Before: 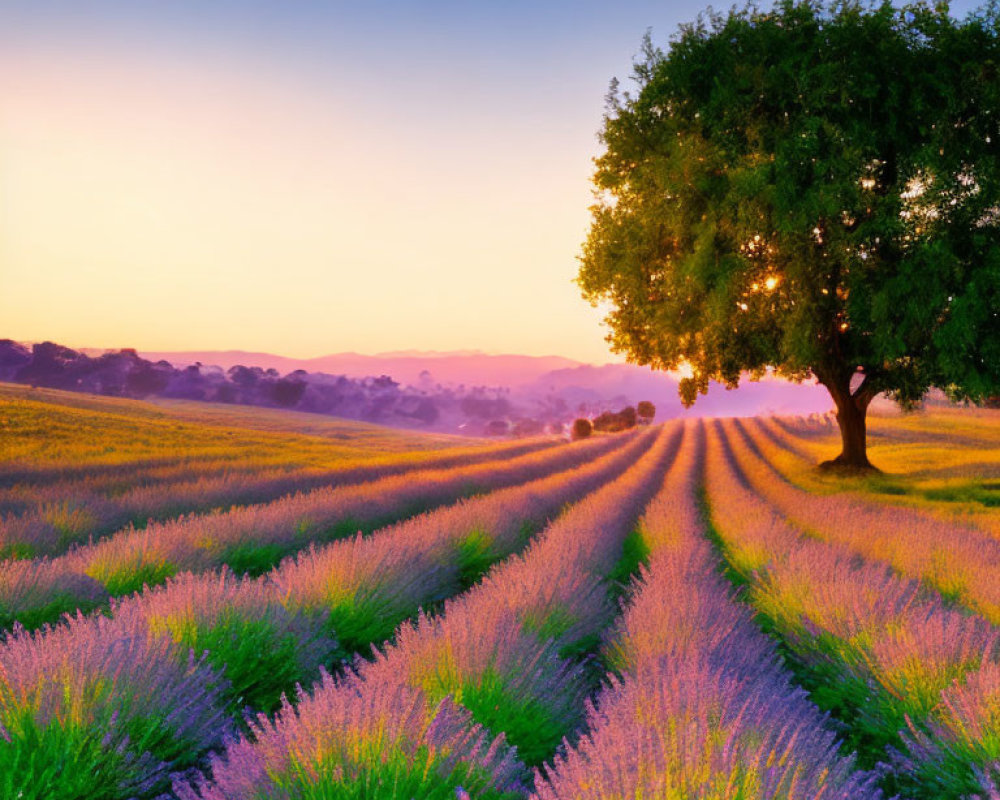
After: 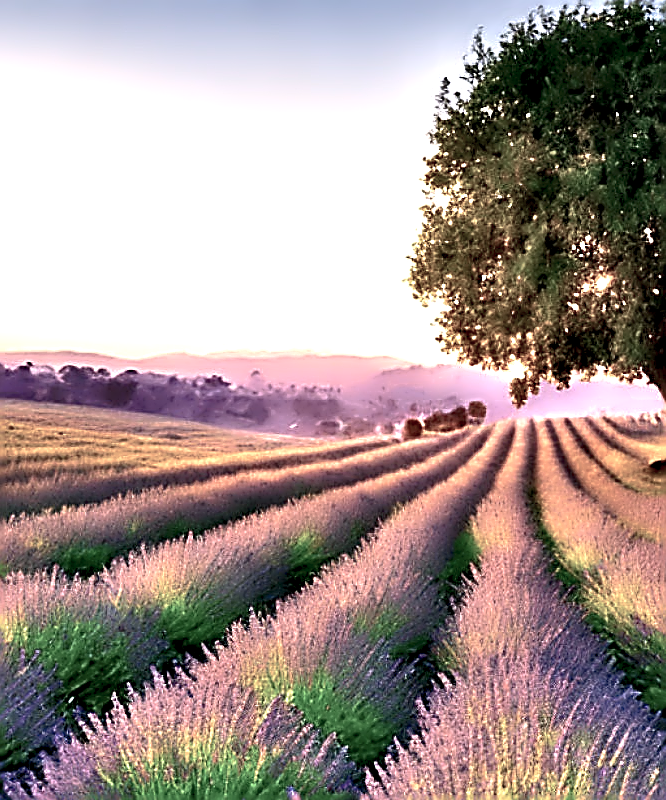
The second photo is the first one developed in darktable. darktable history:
crop: left 16.964%, right 16.4%
color balance rgb: shadows lift › luminance -19.974%, perceptual saturation grading › global saturation -29.072%, perceptual saturation grading › highlights -20.785%, perceptual saturation grading › mid-tones -23.55%, perceptual saturation grading › shadows -23.293%, perceptual brilliance grading › global brilliance 17.653%
sharpen: amount 1.872
contrast equalizer: y [[0.783, 0.666, 0.575, 0.77, 0.556, 0.501], [0.5 ×6], [0.5 ×6], [0, 0.02, 0.272, 0.399, 0.062, 0], [0 ×6]]
